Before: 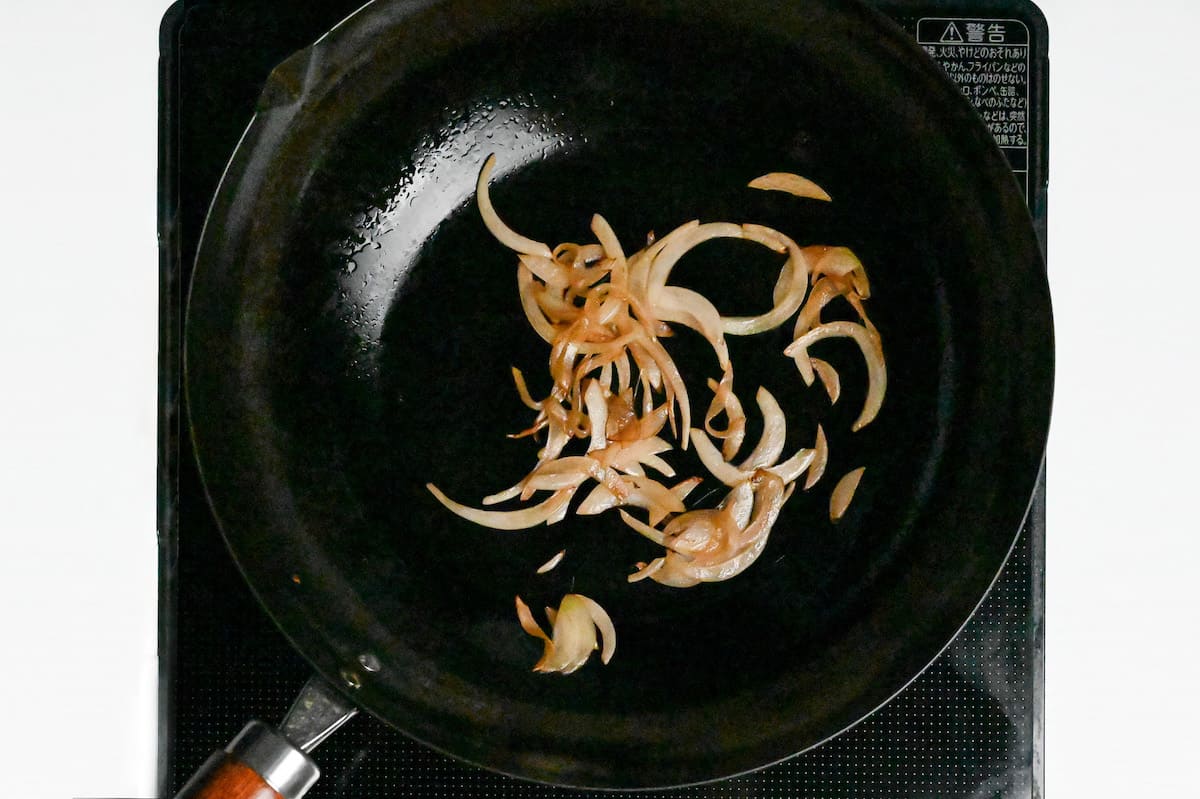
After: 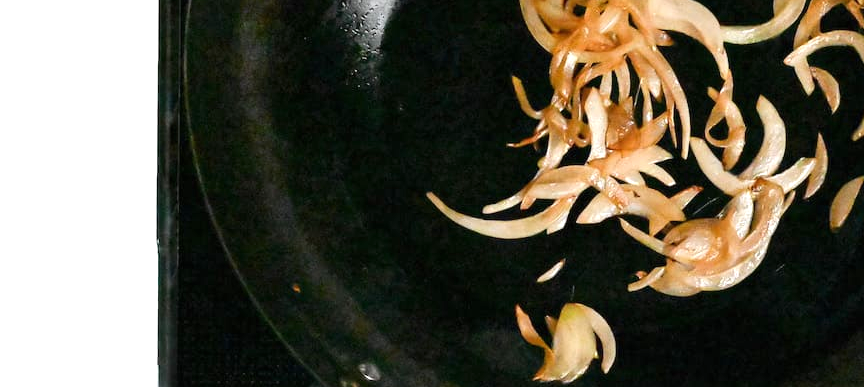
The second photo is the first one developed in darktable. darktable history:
crop: top 36.498%, right 27.964%, bottom 14.995%
exposure: black level correction 0, exposure 0.5 EV, compensate exposure bias true, compensate highlight preservation false
